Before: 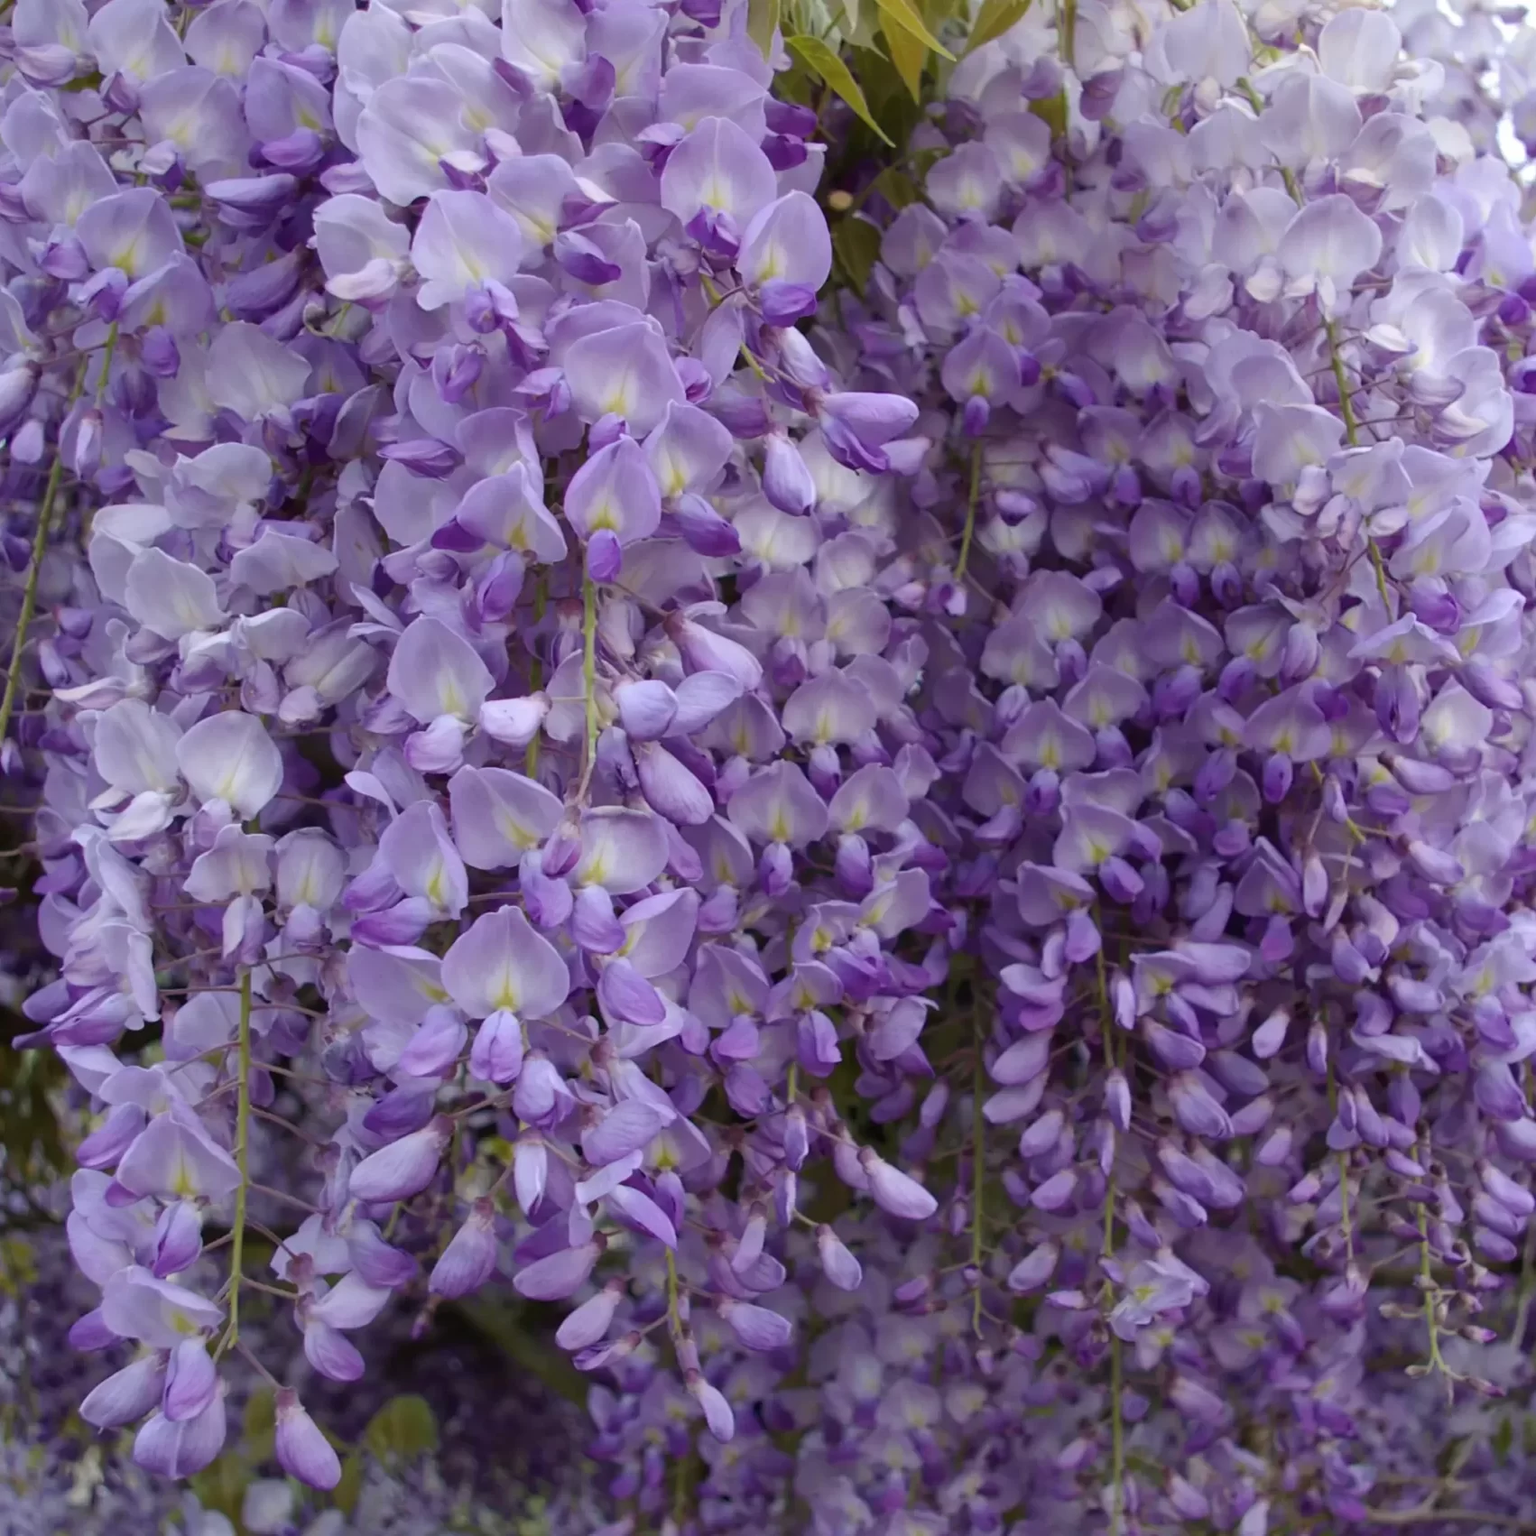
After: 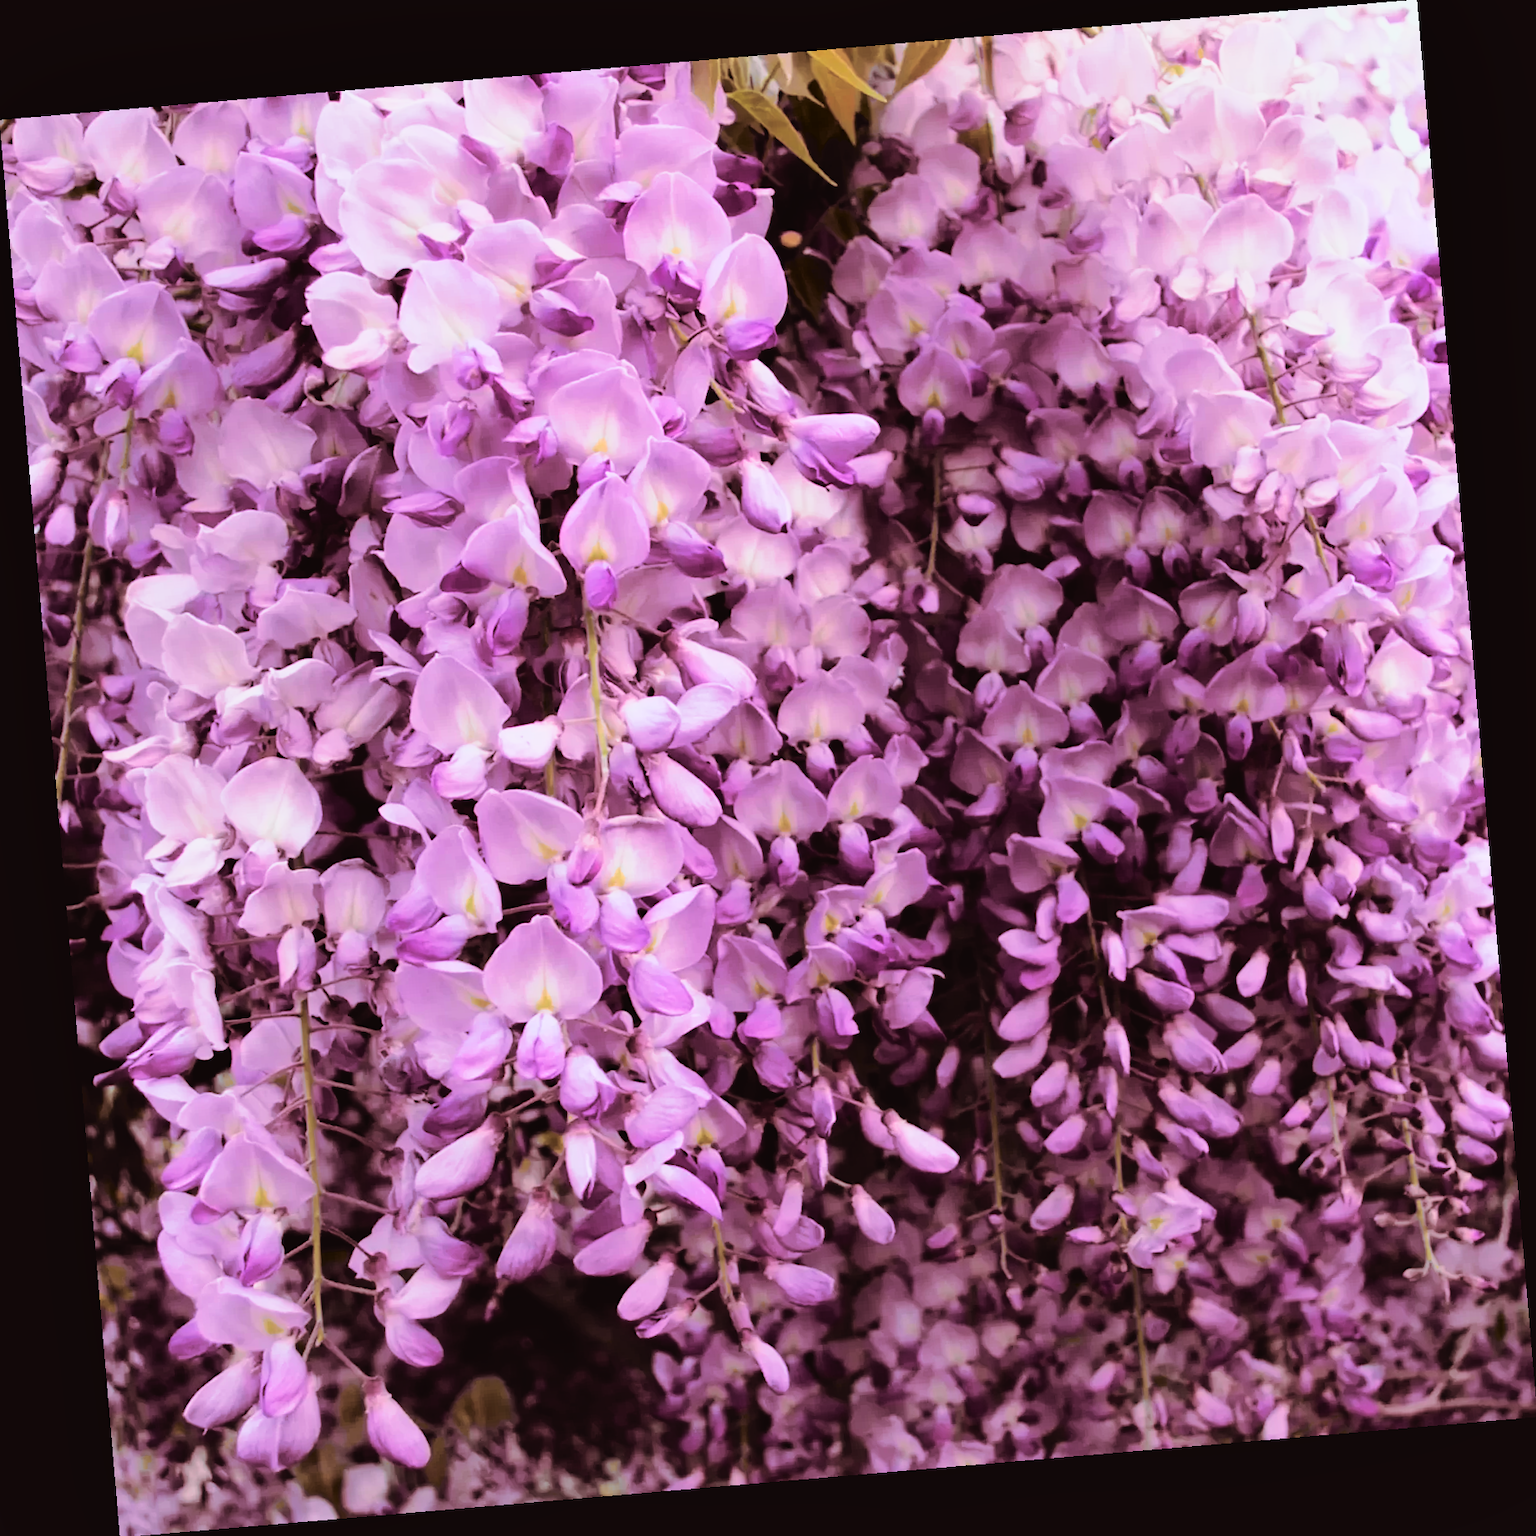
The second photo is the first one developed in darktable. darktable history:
white balance: red 1.188, blue 1.11
filmic rgb: black relative exposure -5 EV, white relative exposure 3.5 EV, hardness 3.19, contrast 1.2, highlights saturation mix -50%
tone equalizer: -8 EV -0.001 EV, -7 EV 0.001 EV, -6 EV -0.002 EV, -5 EV -0.003 EV, -4 EV -0.062 EV, -3 EV -0.222 EV, -2 EV -0.267 EV, -1 EV 0.105 EV, +0 EV 0.303 EV
tone curve: curves: ch0 [(0.001, 0.029) (0.084, 0.074) (0.162, 0.165) (0.304, 0.382) (0.466, 0.576) (0.654, 0.741) (0.848, 0.906) (0.984, 0.963)]; ch1 [(0, 0) (0.34, 0.235) (0.46, 0.46) (0.515, 0.502) (0.553, 0.567) (0.764, 0.815) (1, 1)]; ch2 [(0, 0) (0.44, 0.458) (0.479, 0.492) (0.524, 0.507) (0.547, 0.579) (0.673, 0.712) (1, 1)], color space Lab, independent channels, preserve colors none
rotate and perspective: rotation -4.86°, automatic cropping off
split-toning: highlights › hue 180°
exposure: exposure -0.021 EV, compensate highlight preservation false
shadows and highlights: shadows 32, highlights -32, soften with gaussian
